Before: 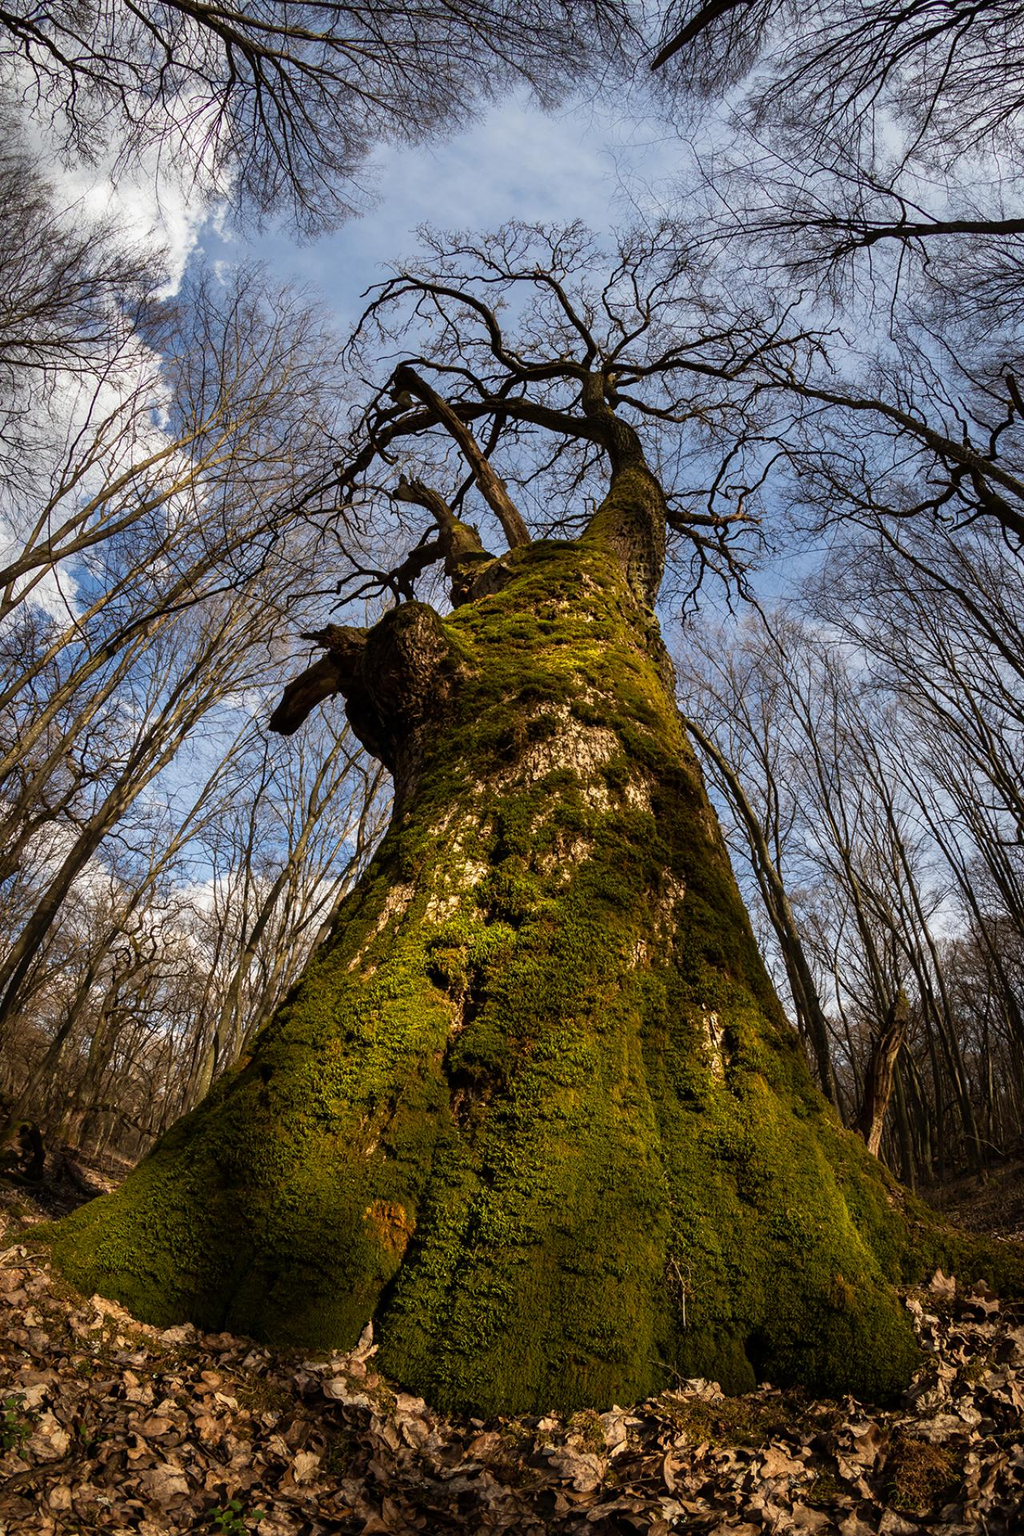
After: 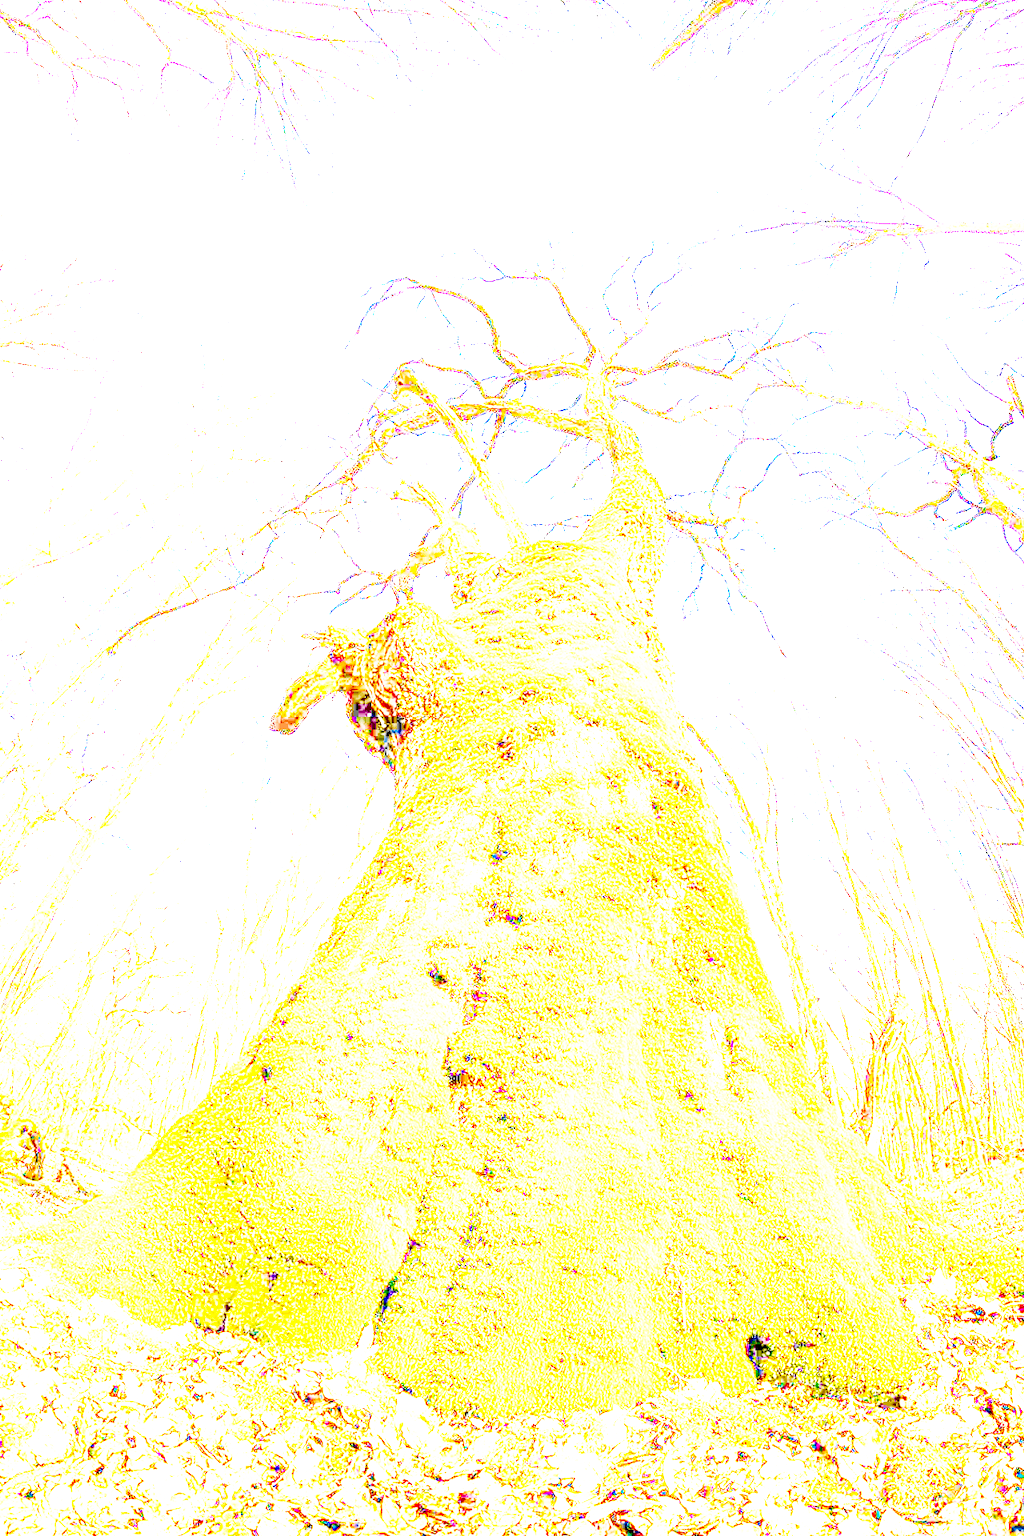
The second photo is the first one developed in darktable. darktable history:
exposure: exposure 8 EV, compensate highlight preservation false
base curve: curves: ch0 [(0, 0) (0.012, 0.01) (0.073, 0.168) (0.31, 0.711) (0.645, 0.957) (1, 1)], preserve colors none
color balance rgb: perceptual saturation grading › global saturation 30%, global vibrance 20%
